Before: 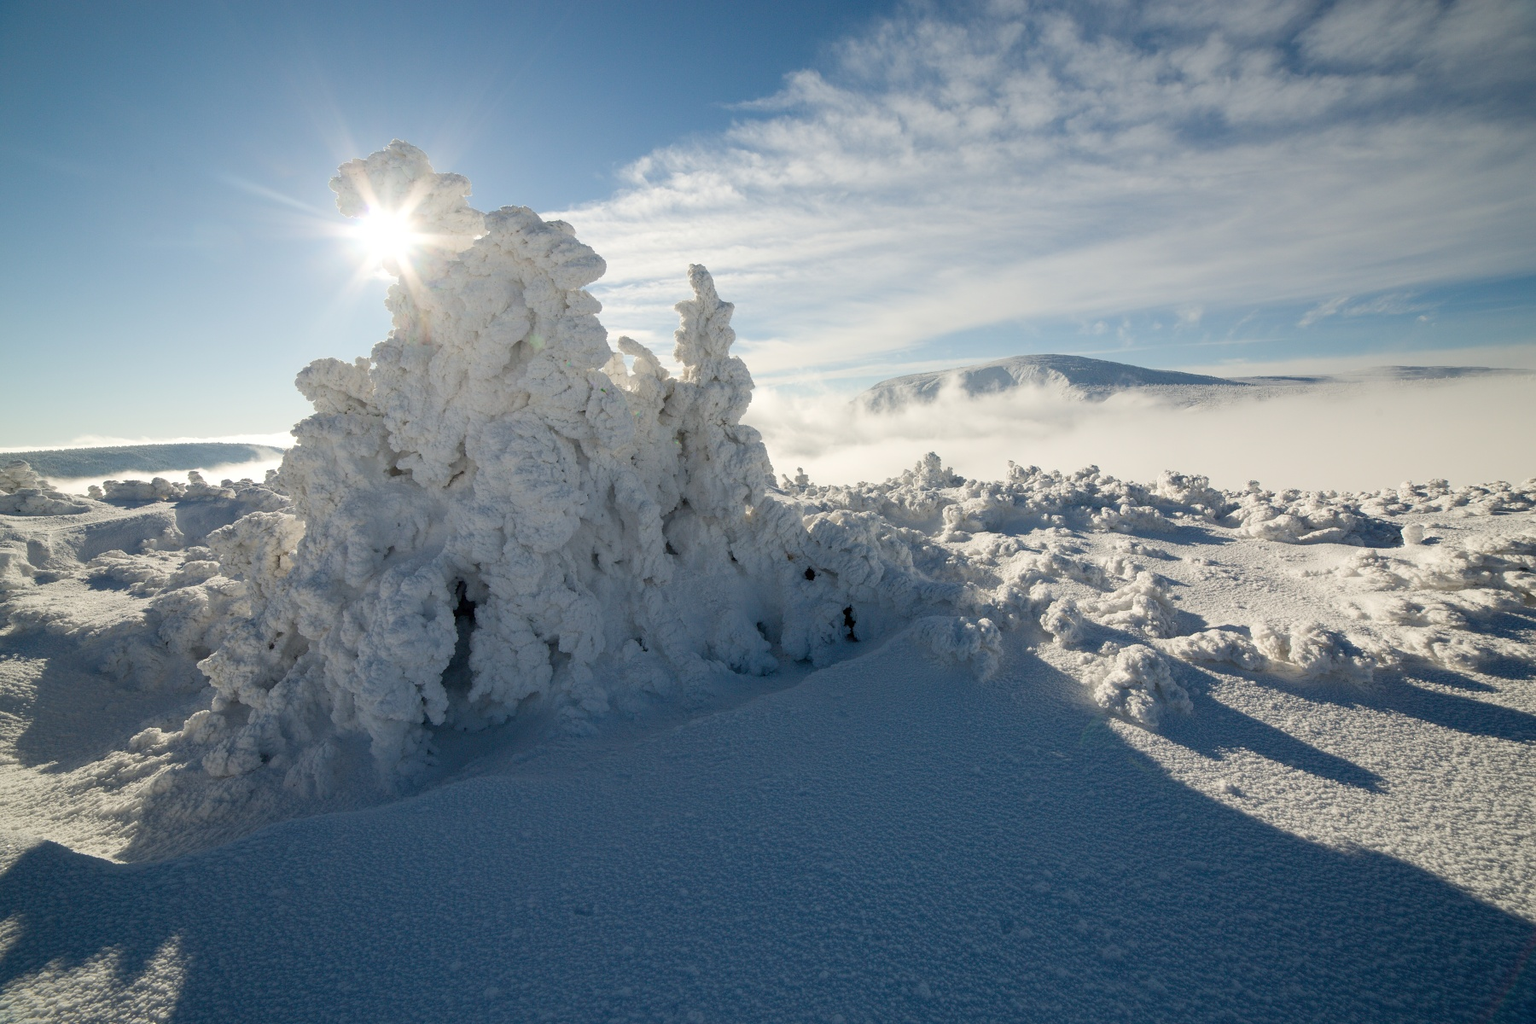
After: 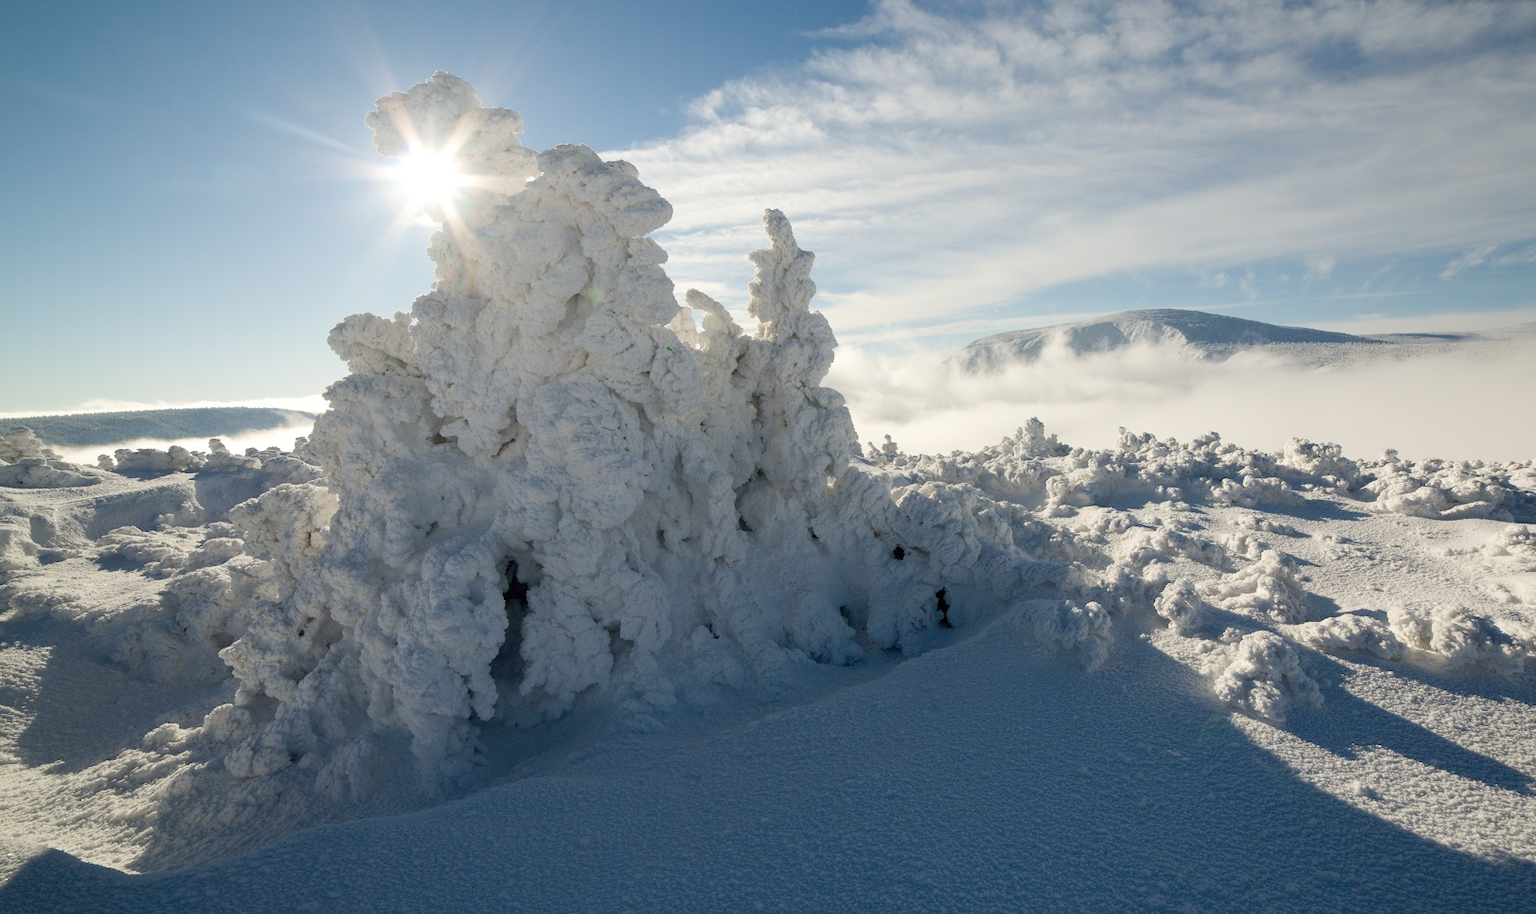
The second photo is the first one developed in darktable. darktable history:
crop: top 7.45%, right 9.847%, bottom 11.982%
